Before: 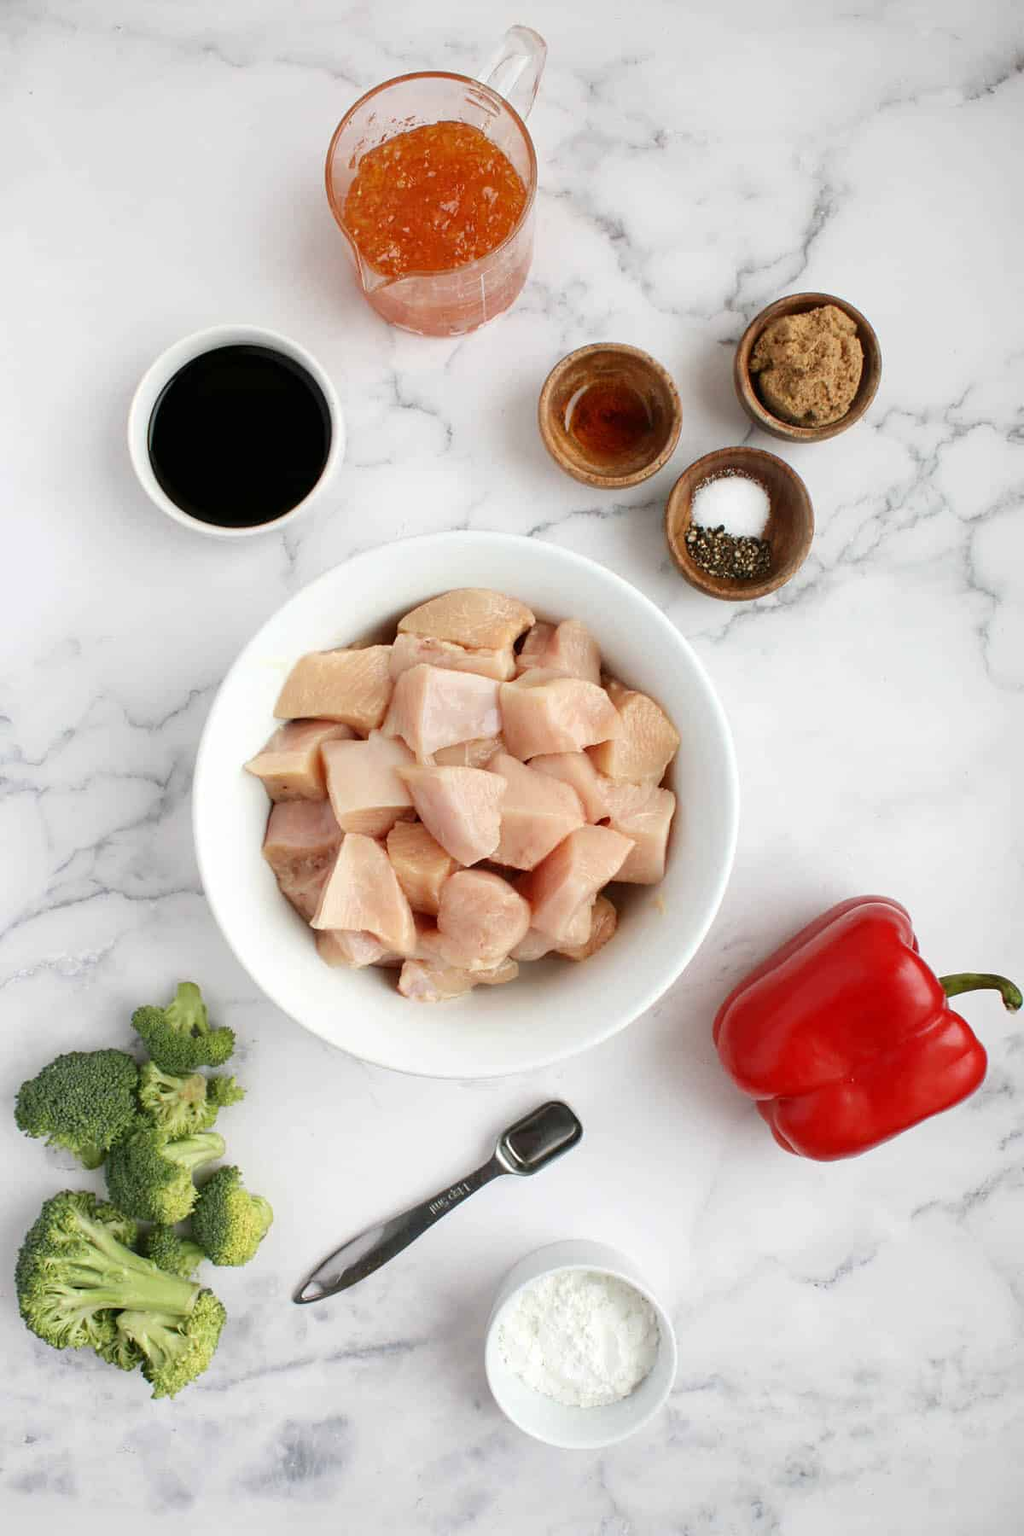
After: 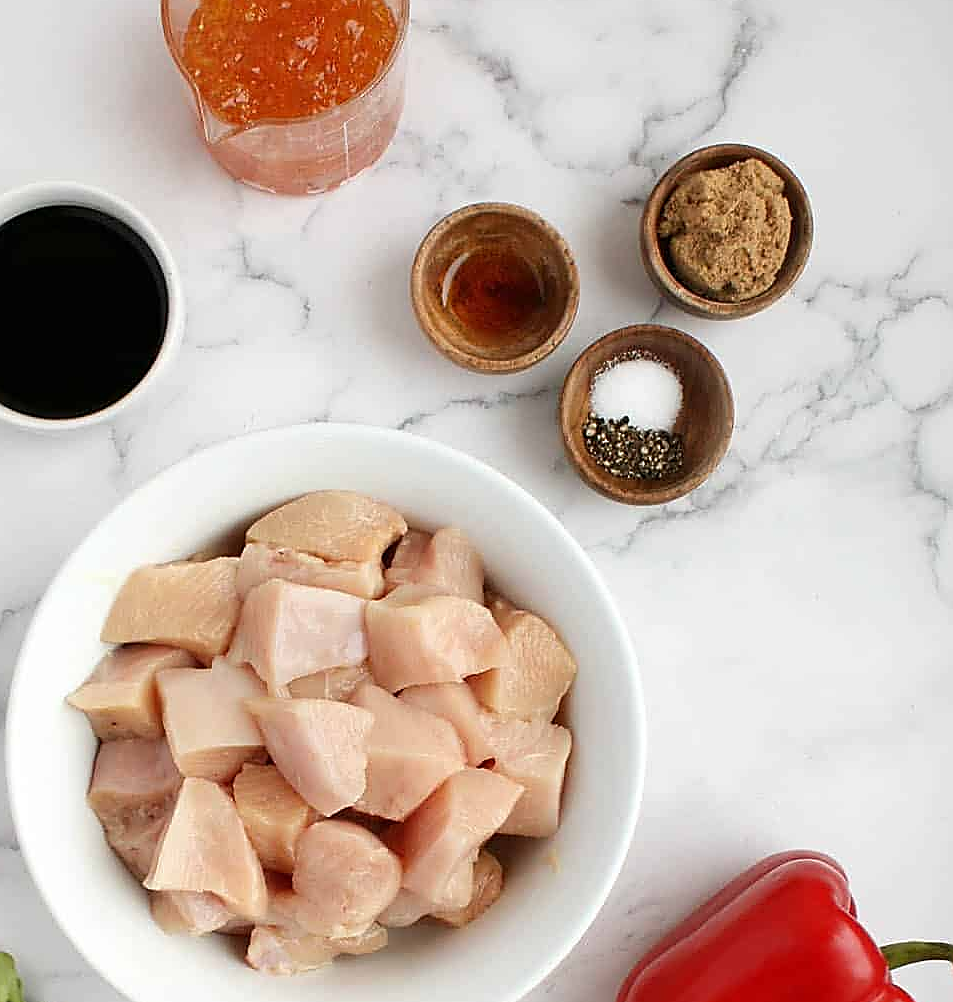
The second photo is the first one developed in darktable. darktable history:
crop: left 18.38%, top 11.092%, right 2.134%, bottom 33.217%
sharpen: radius 1.4, amount 1.25, threshold 0.7
